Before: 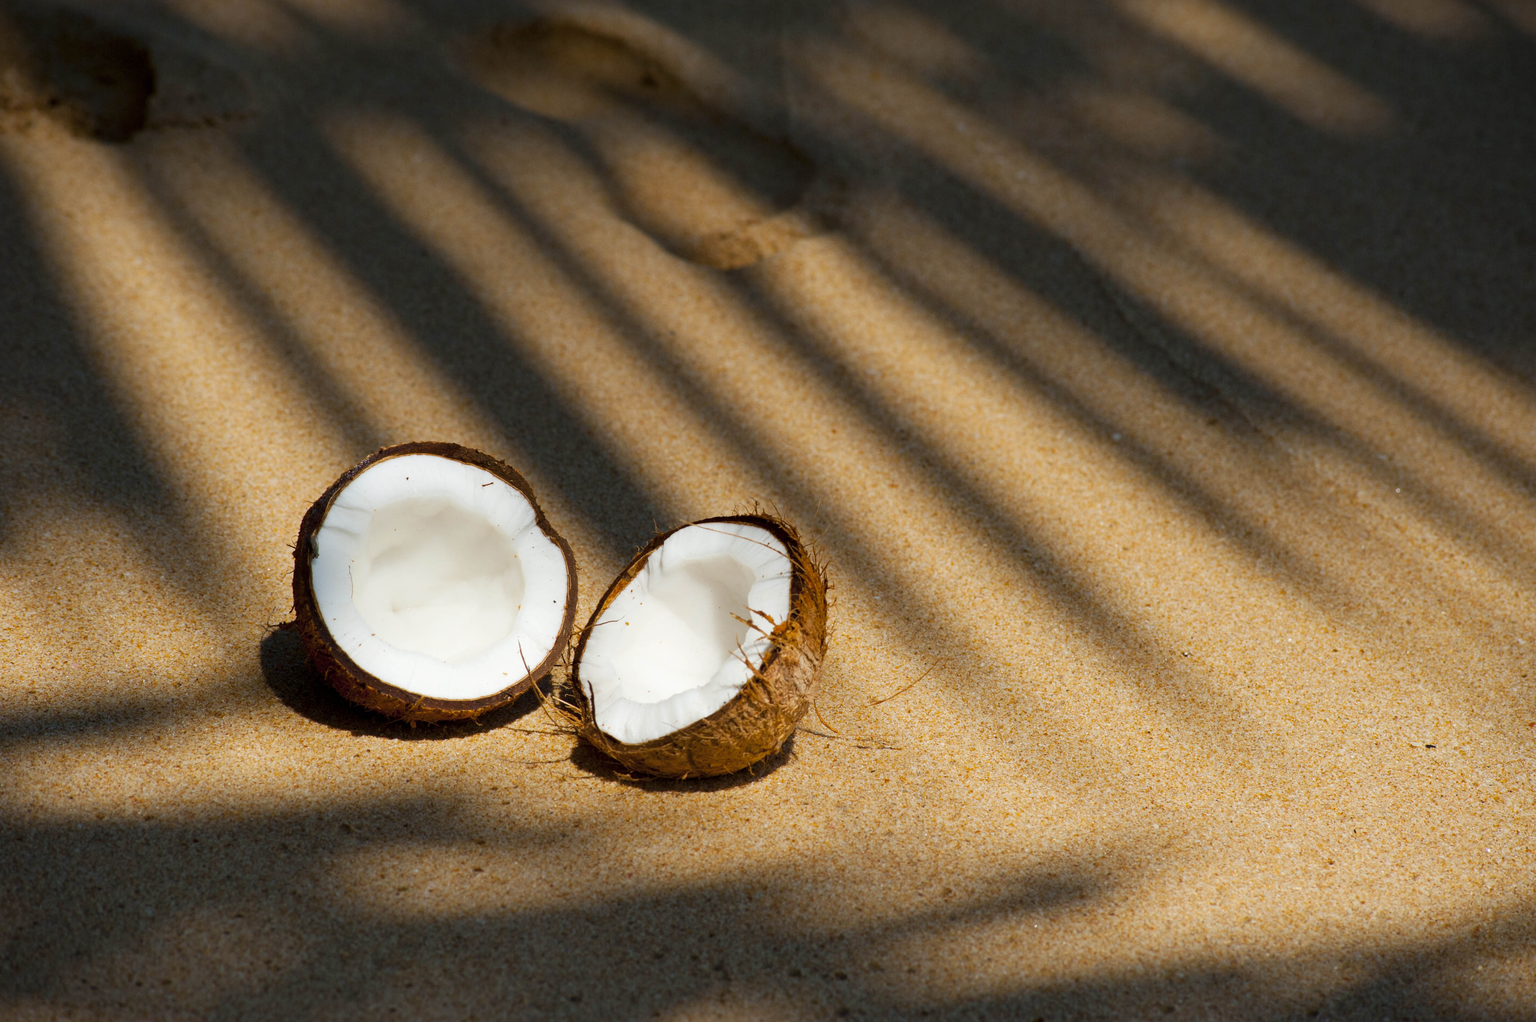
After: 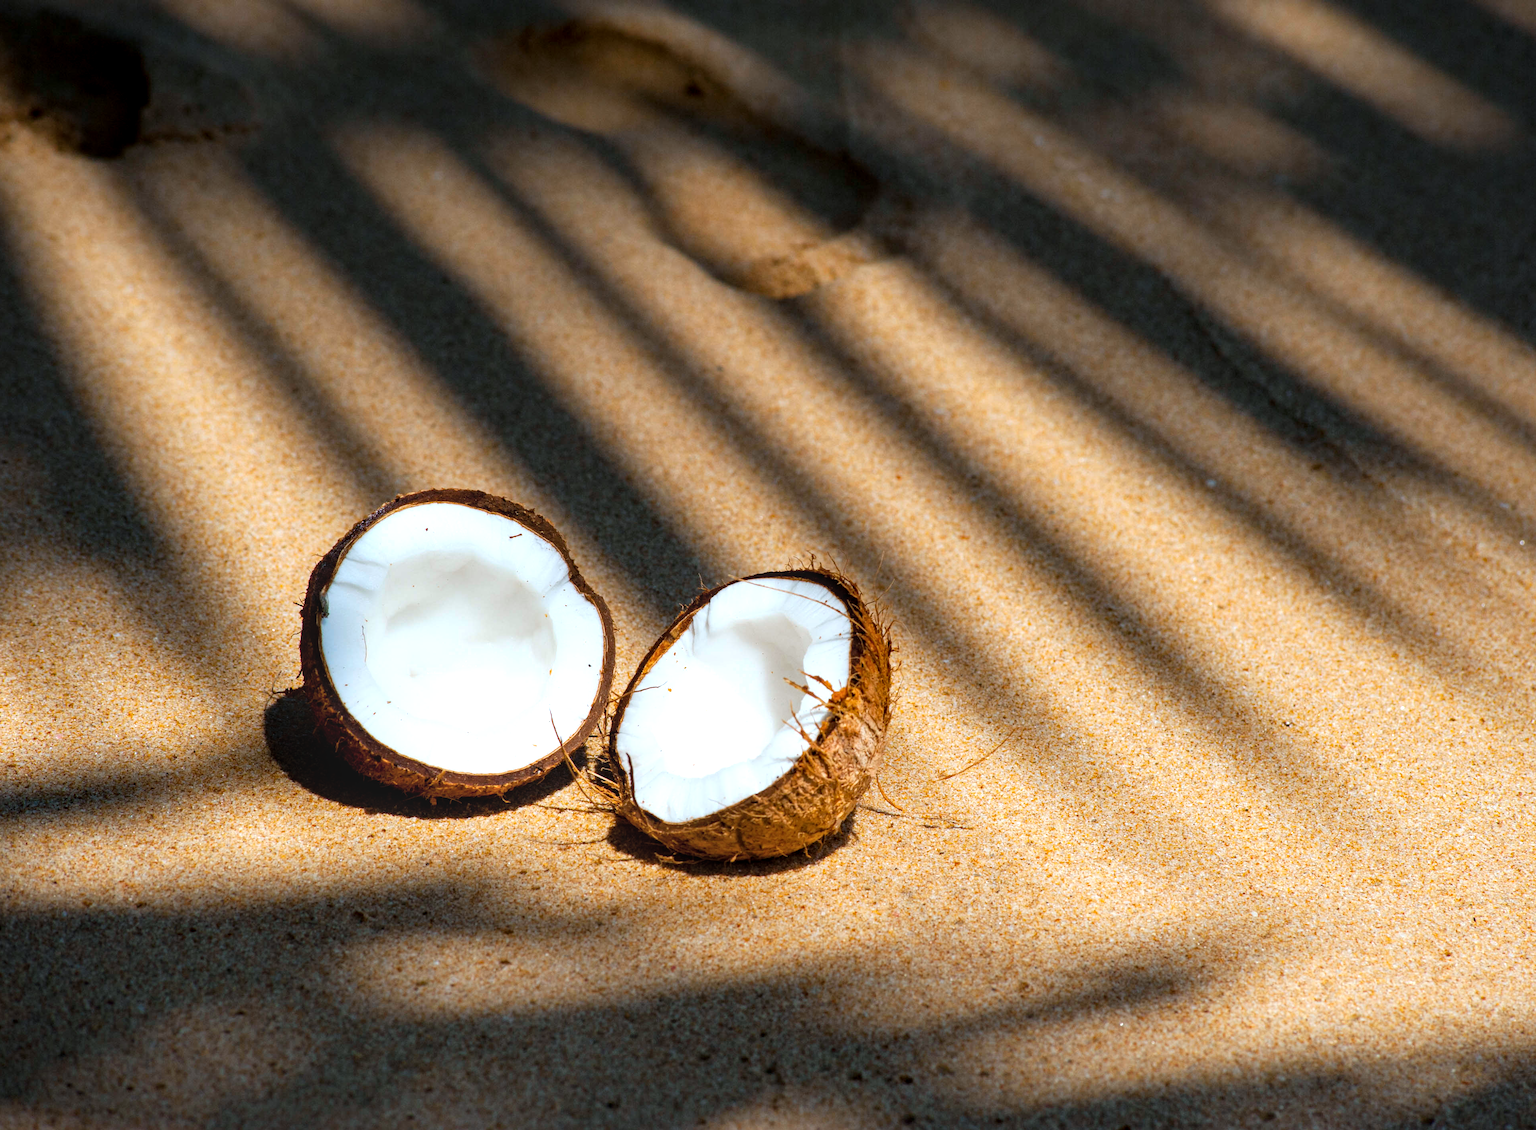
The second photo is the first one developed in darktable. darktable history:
color calibration: illuminant custom, x 0.368, y 0.373, temperature 4345.48 K
local contrast: on, module defaults
crop and rotate: left 1.418%, right 8.143%
tone equalizer: -8 EV -0.433 EV, -7 EV -0.386 EV, -6 EV -0.37 EV, -5 EV -0.235 EV, -3 EV 0.225 EV, -2 EV 0.31 EV, -1 EV 0.388 EV, +0 EV 0.446 EV
